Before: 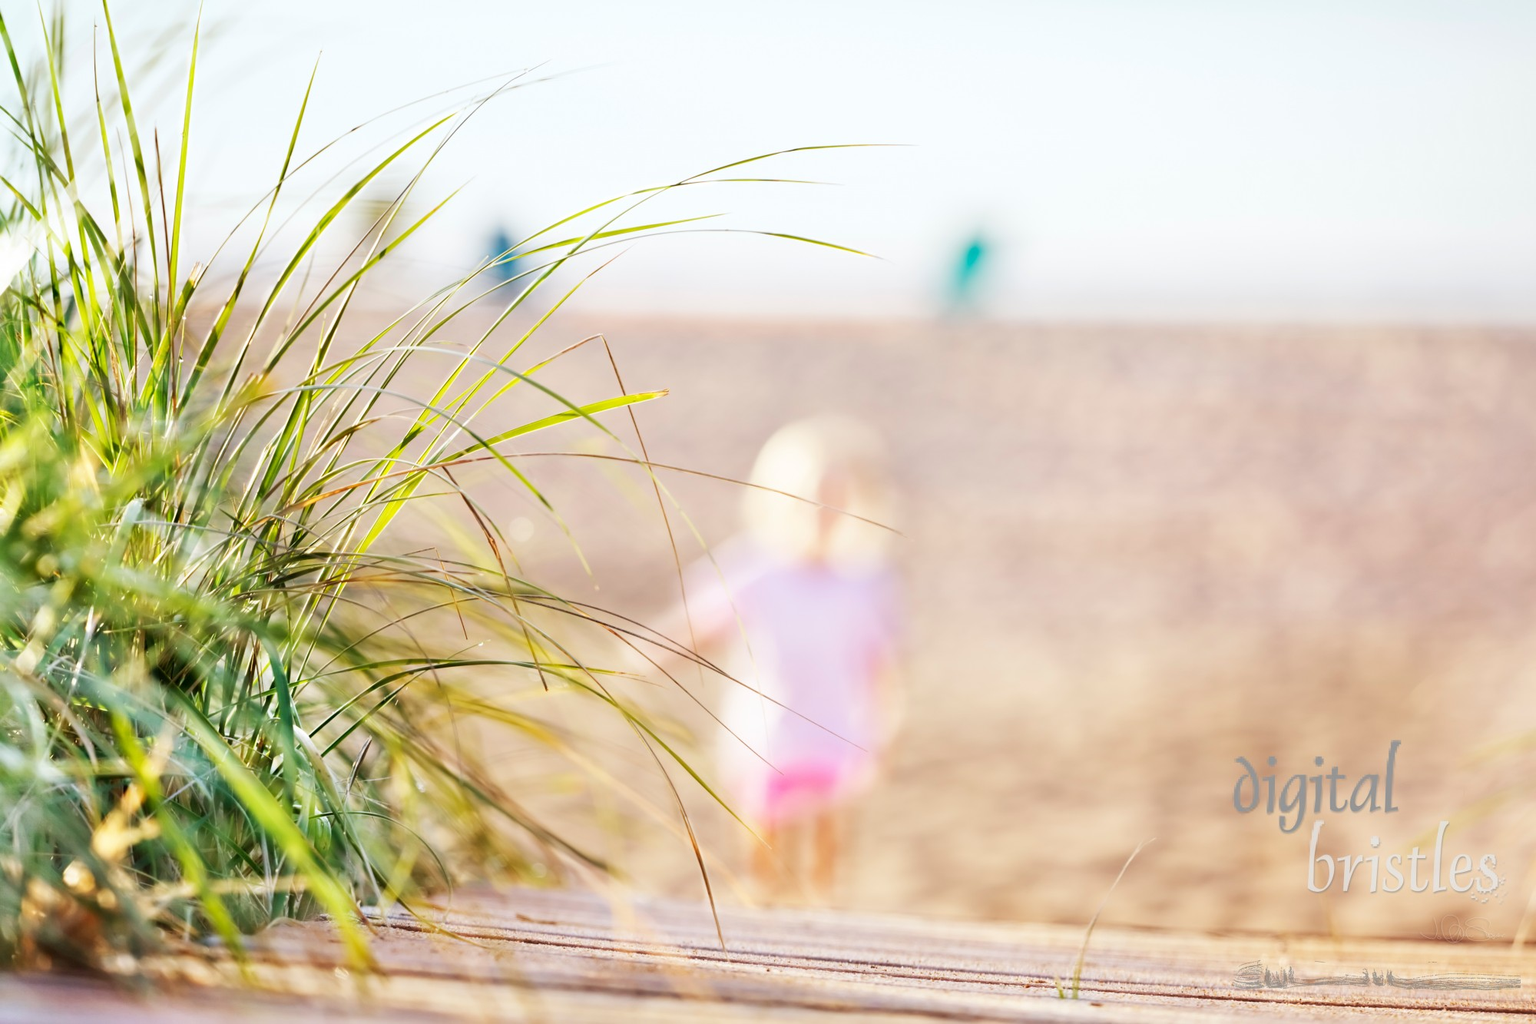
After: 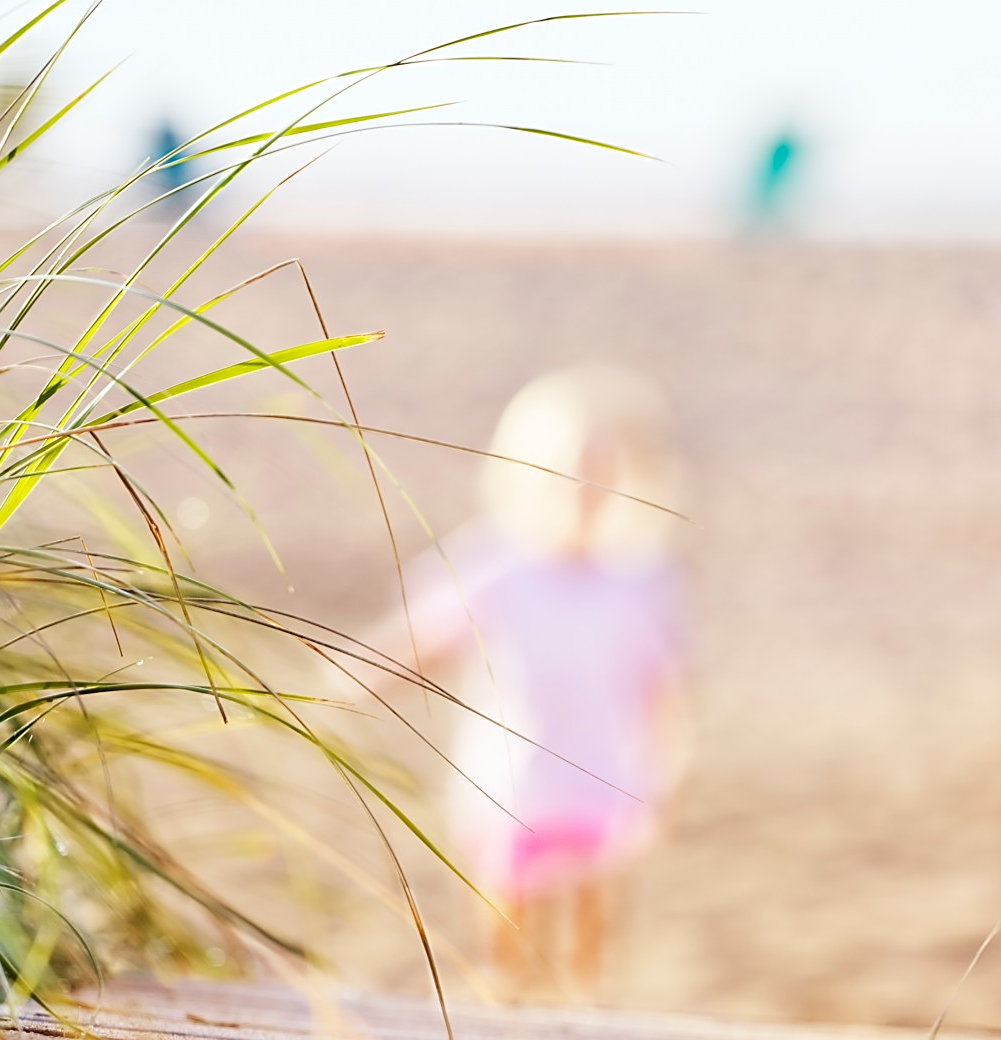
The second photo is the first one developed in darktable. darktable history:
sharpen: on, module defaults
exposure: black level correction 0.002, compensate highlight preservation false
crop and rotate: angle 0.017°, left 24.311%, top 13.226%, right 25.58%, bottom 8.695%
